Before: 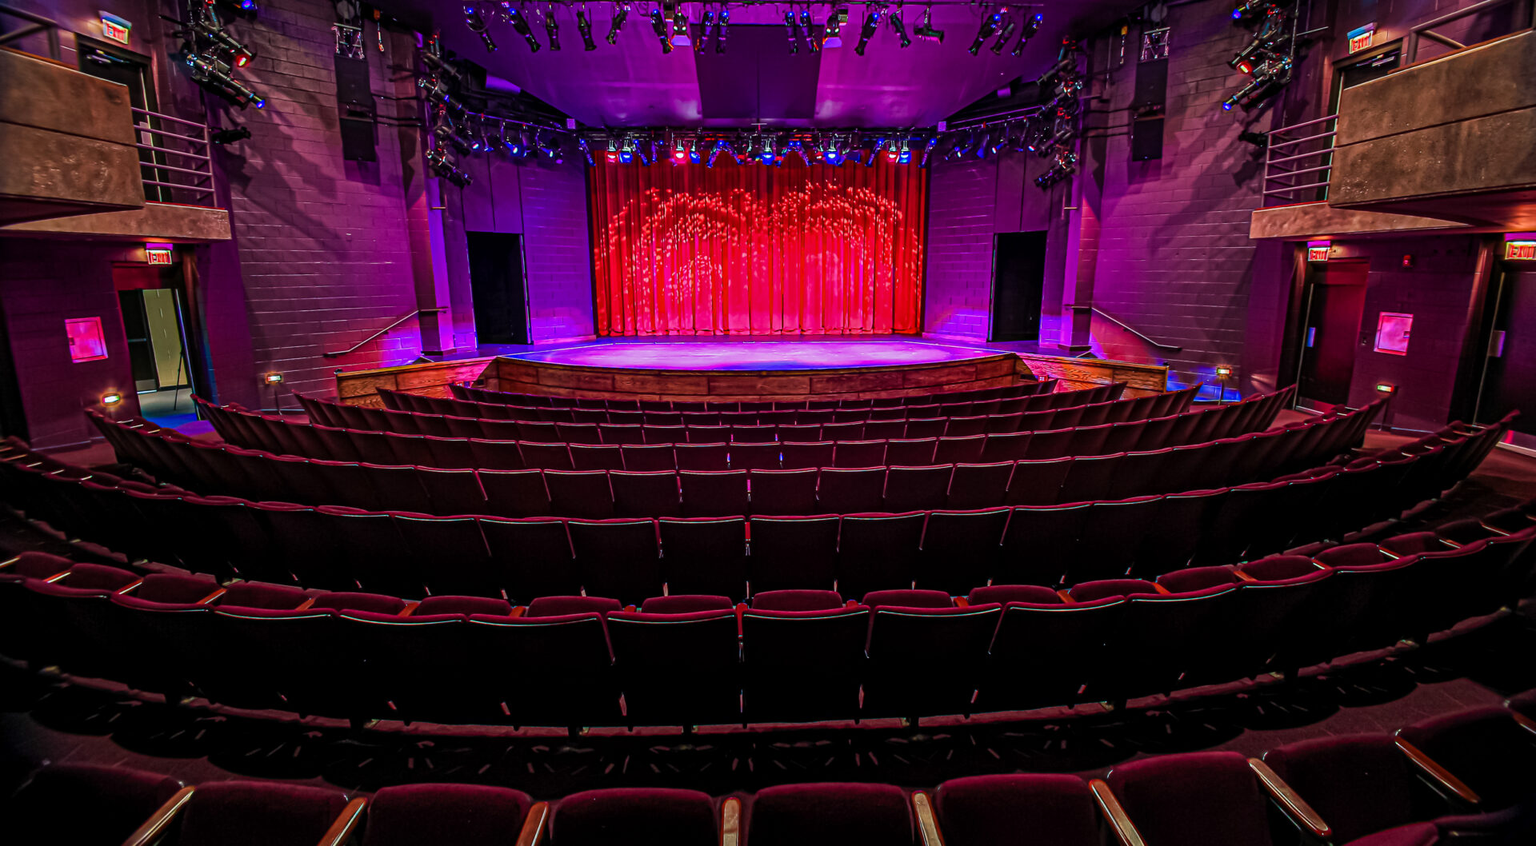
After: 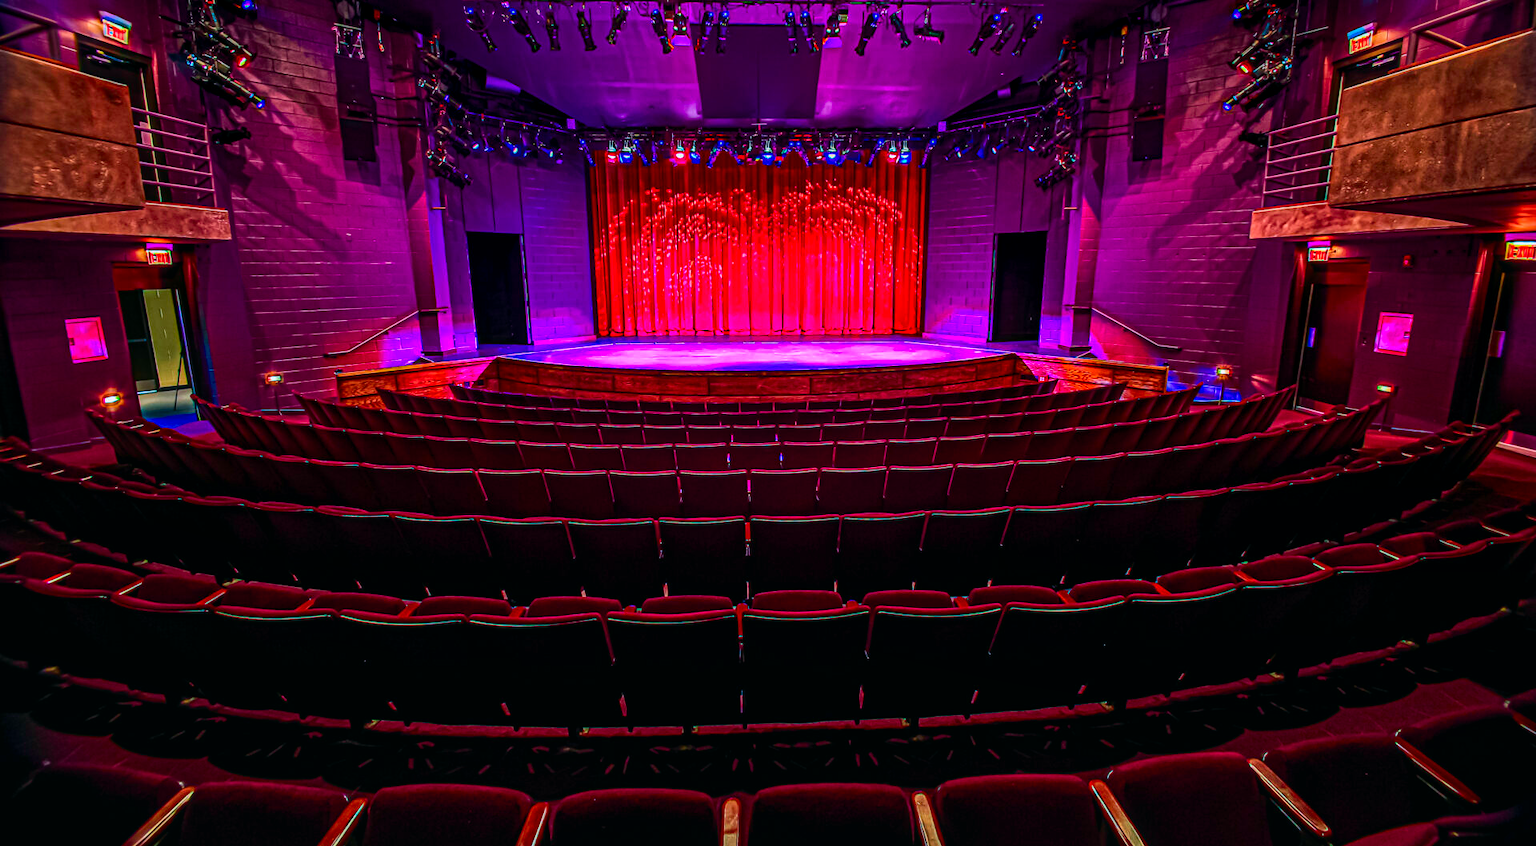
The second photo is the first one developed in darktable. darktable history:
color balance rgb: perceptual saturation grading › global saturation 25%, global vibrance 20%
tone curve: curves: ch0 [(0, 0.011) (0.139, 0.106) (0.295, 0.271) (0.499, 0.523) (0.739, 0.782) (0.857, 0.879) (1, 0.967)]; ch1 [(0, 0) (0.291, 0.229) (0.394, 0.365) (0.469, 0.456) (0.507, 0.504) (0.527, 0.546) (0.571, 0.614) (0.725, 0.779) (1, 1)]; ch2 [(0, 0) (0.125, 0.089) (0.35, 0.317) (0.437, 0.42) (0.502, 0.499) (0.537, 0.551) (0.613, 0.636) (1, 1)], color space Lab, independent channels, preserve colors none
local contrast: on, module defaults
